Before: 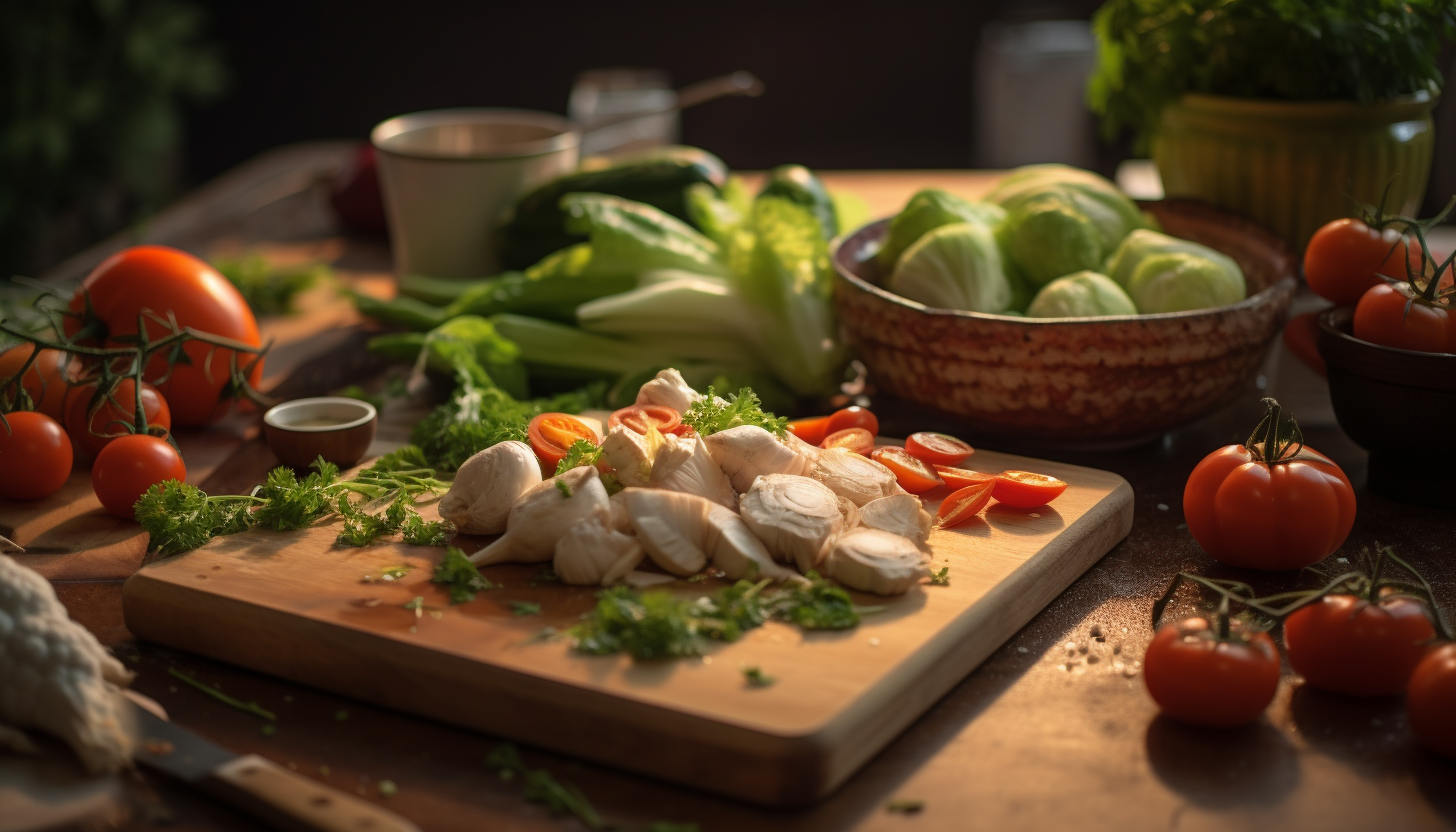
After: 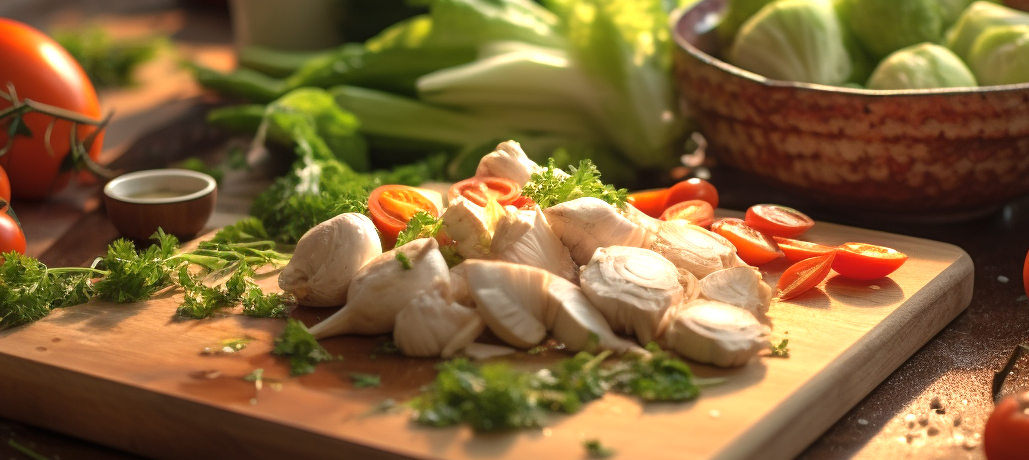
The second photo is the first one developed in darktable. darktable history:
tone equalizer: on, module defaults
crop: left 11.028%, top 27.524%, right 18.276%, bottom 17.152%
exposure: black level correction 0, exposure 0.692 EV, compensate exposure bias true, compensate highlight preservation false
